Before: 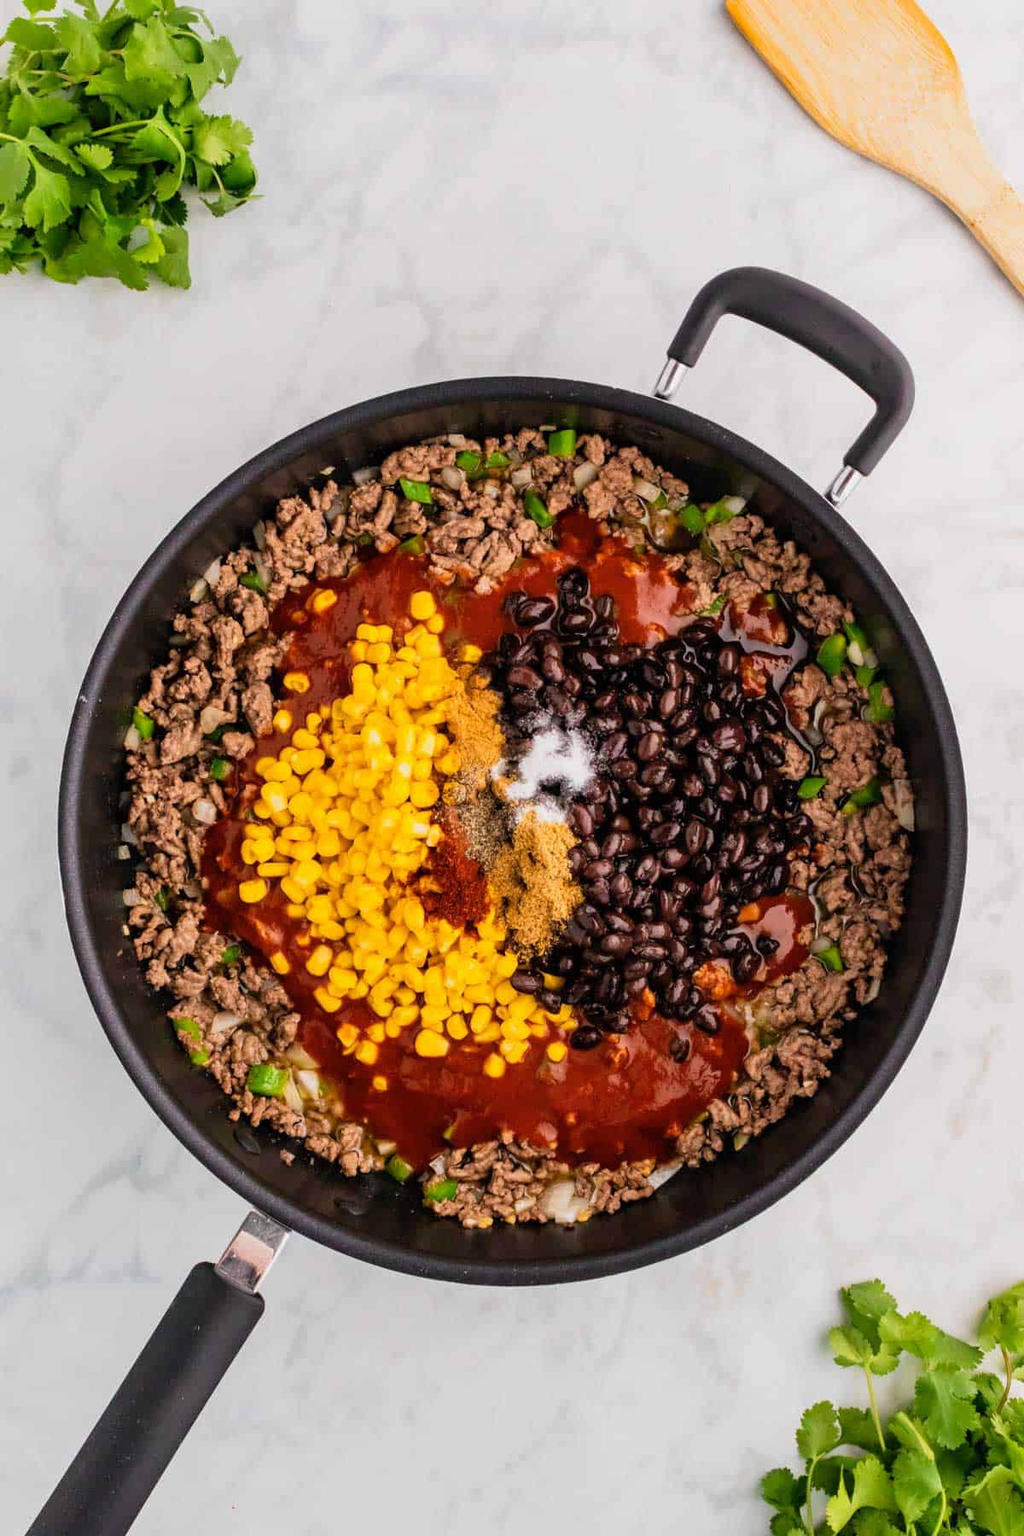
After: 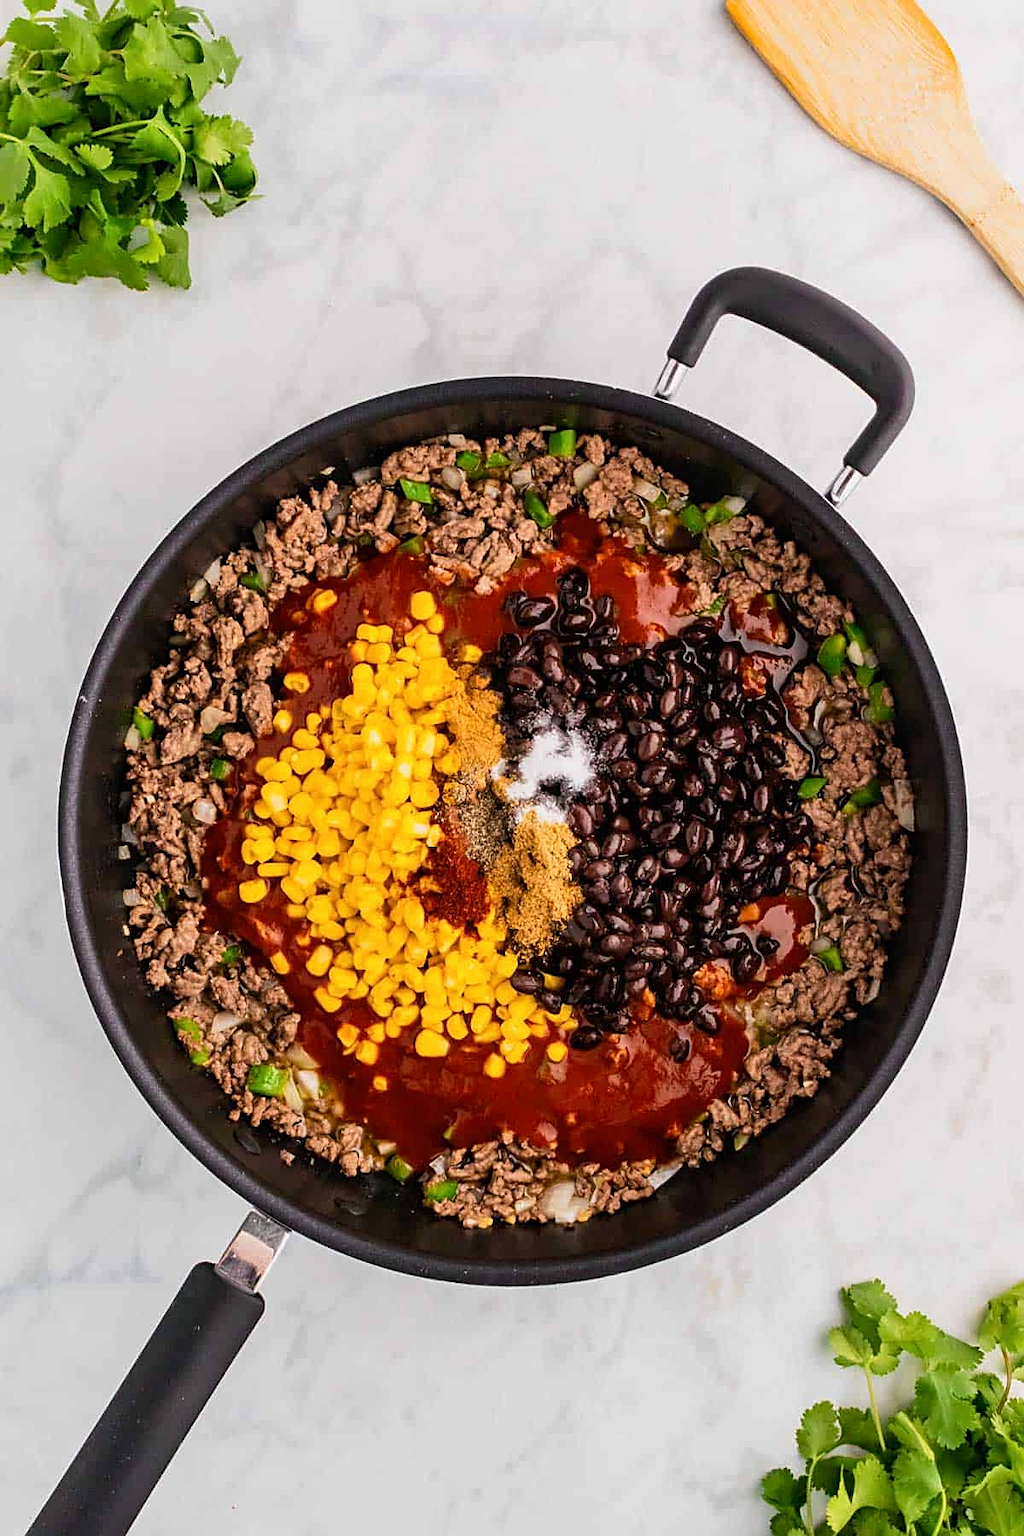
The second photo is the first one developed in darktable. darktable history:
tone curve: curves: ch0 [(0, 0) (0.003, 0.003) (0.011, 0.01) (0.025, 0.023) (0.044, 0.041) (0.069, 0.064) (0.1, 0.092) (0.136, 0.125) (0.177, 0.163) (0.224, 0.207) (0.277, 0.255) (0.335, 0.309) (0.399, 0.375) (0.468, 0.459) (0.543, 0.548) (0.623, 0.629) (0.709, 0.716) (0.801, 0.808) (0.898, 0.911) (1, 1)], color space Lab, independent channels, preserve colors none
sharpen: on, module defaults
